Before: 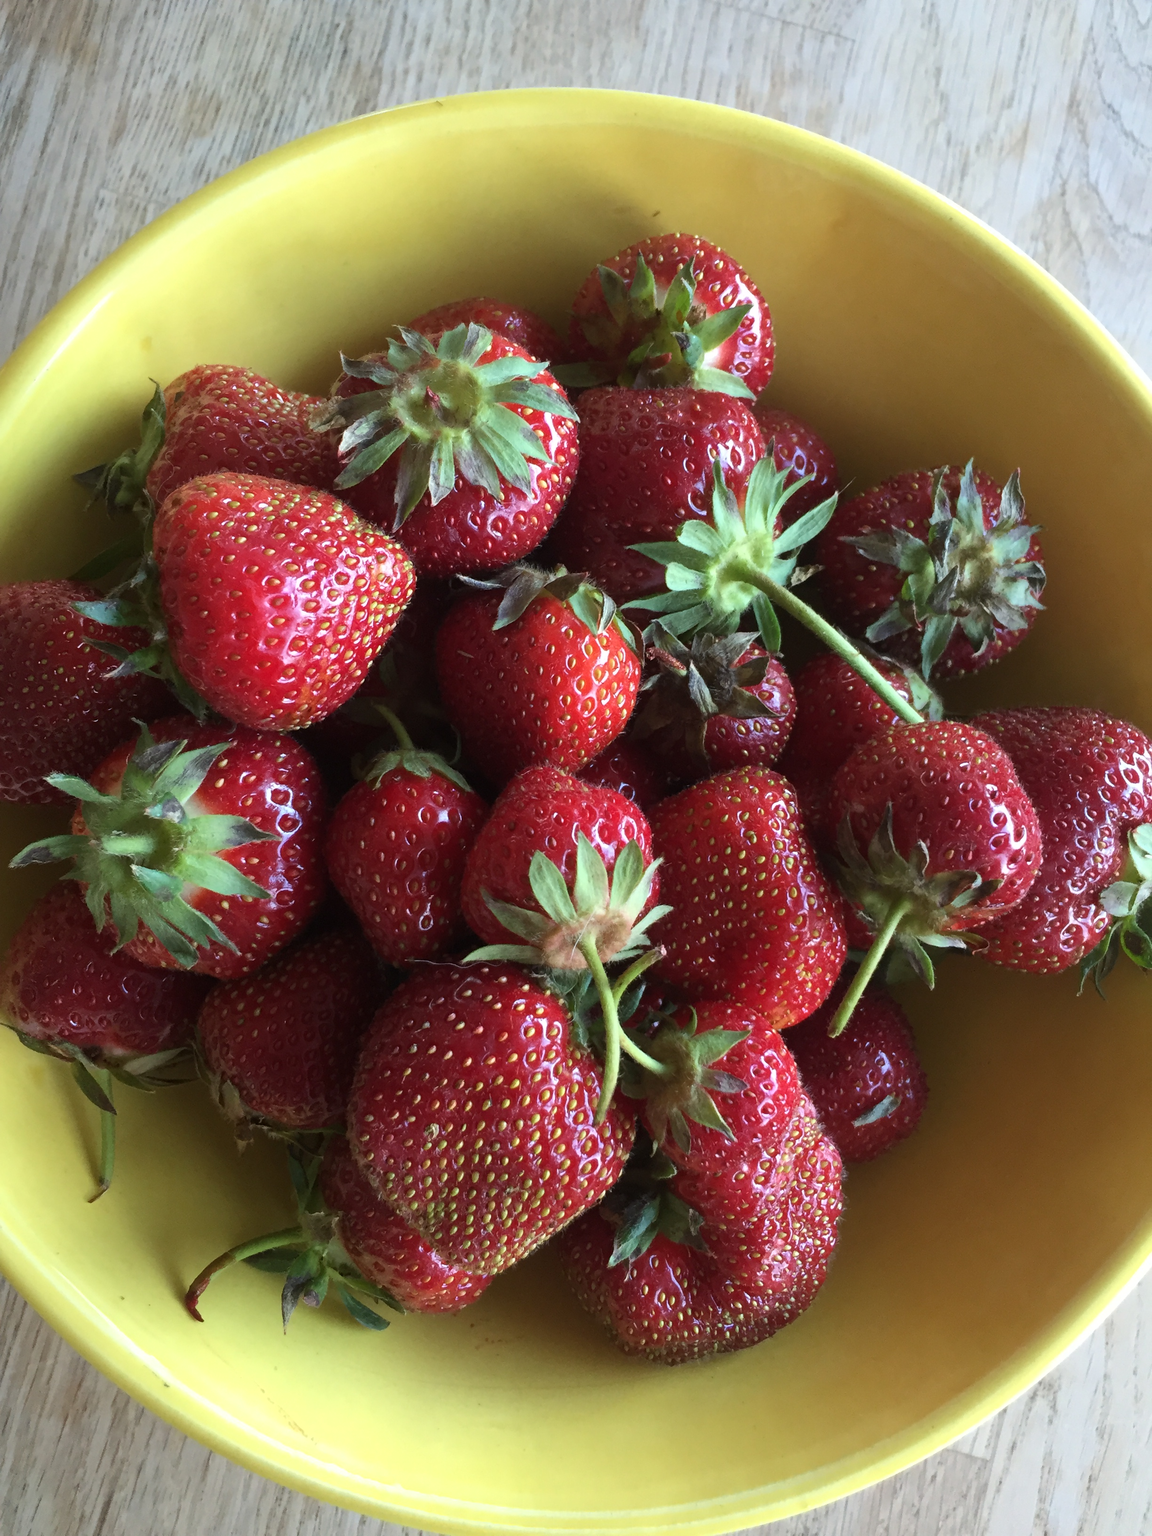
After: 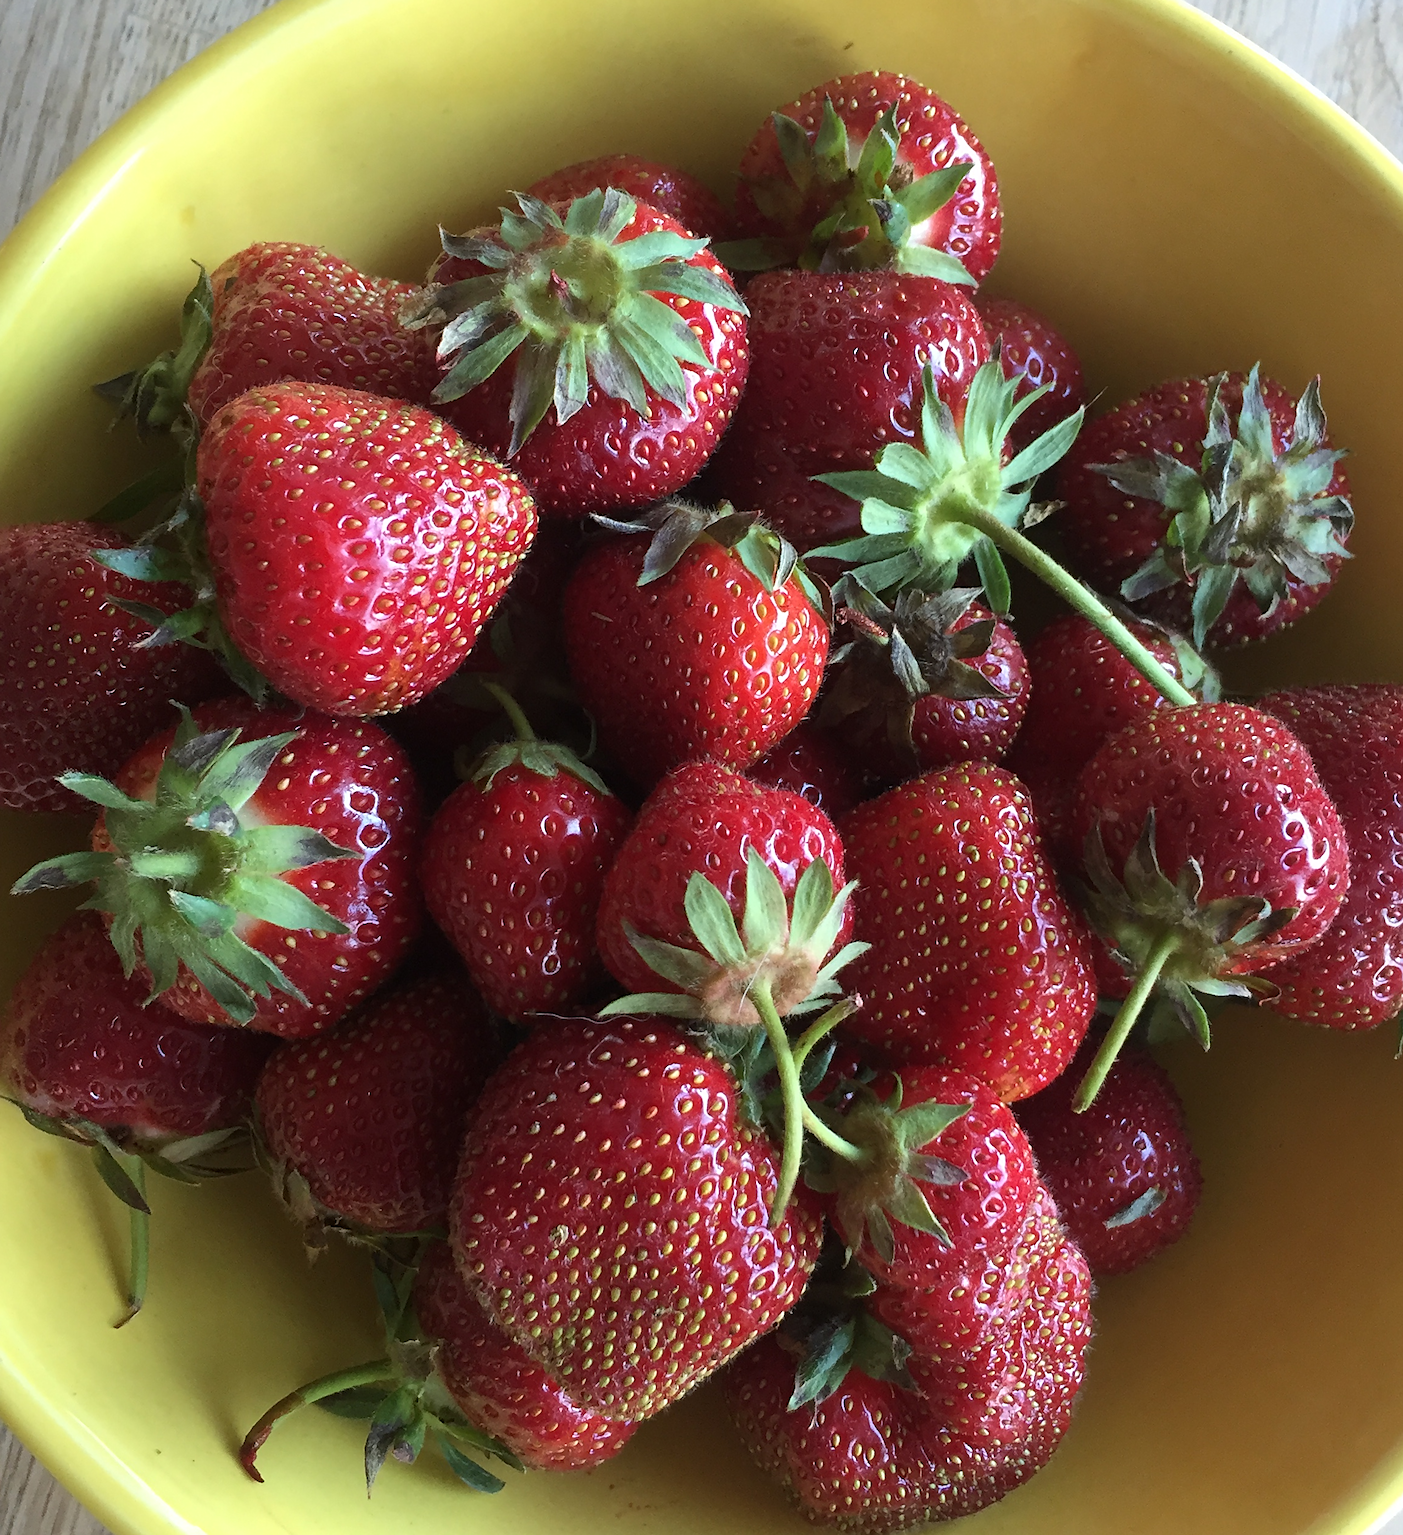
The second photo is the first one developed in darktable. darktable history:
crop and rotate: angle 0.072°, top 11.573%, right 5.828%, bottom 11.112%
sharpen: on, module defaults
